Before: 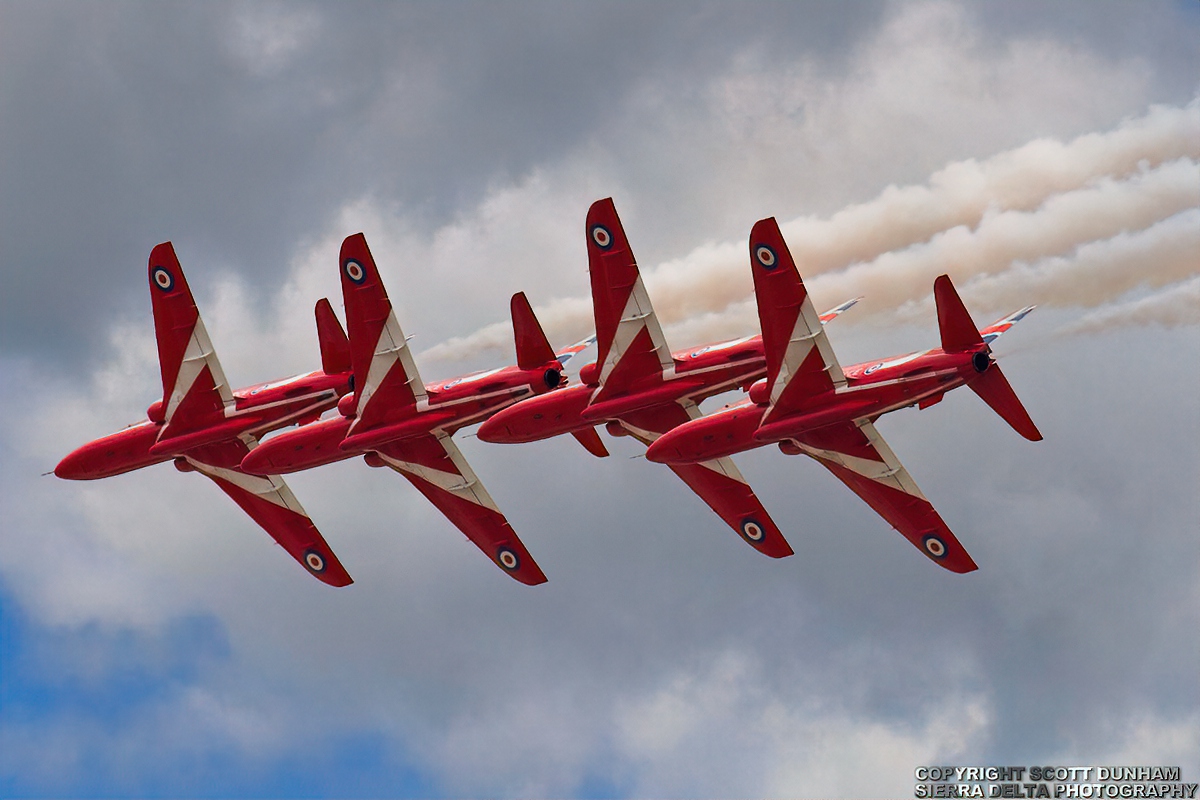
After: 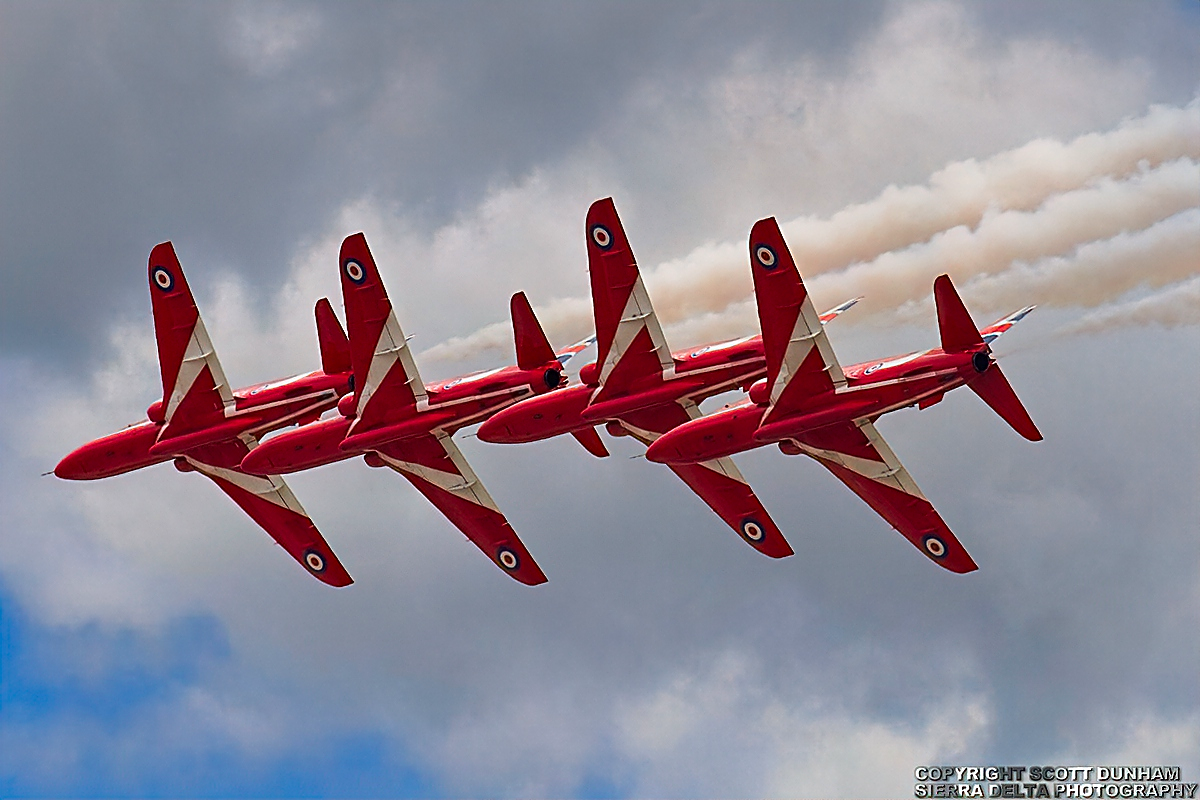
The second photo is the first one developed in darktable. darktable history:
sharpen: amount 0.75
contrast brightness saturation: saturation 0.13
